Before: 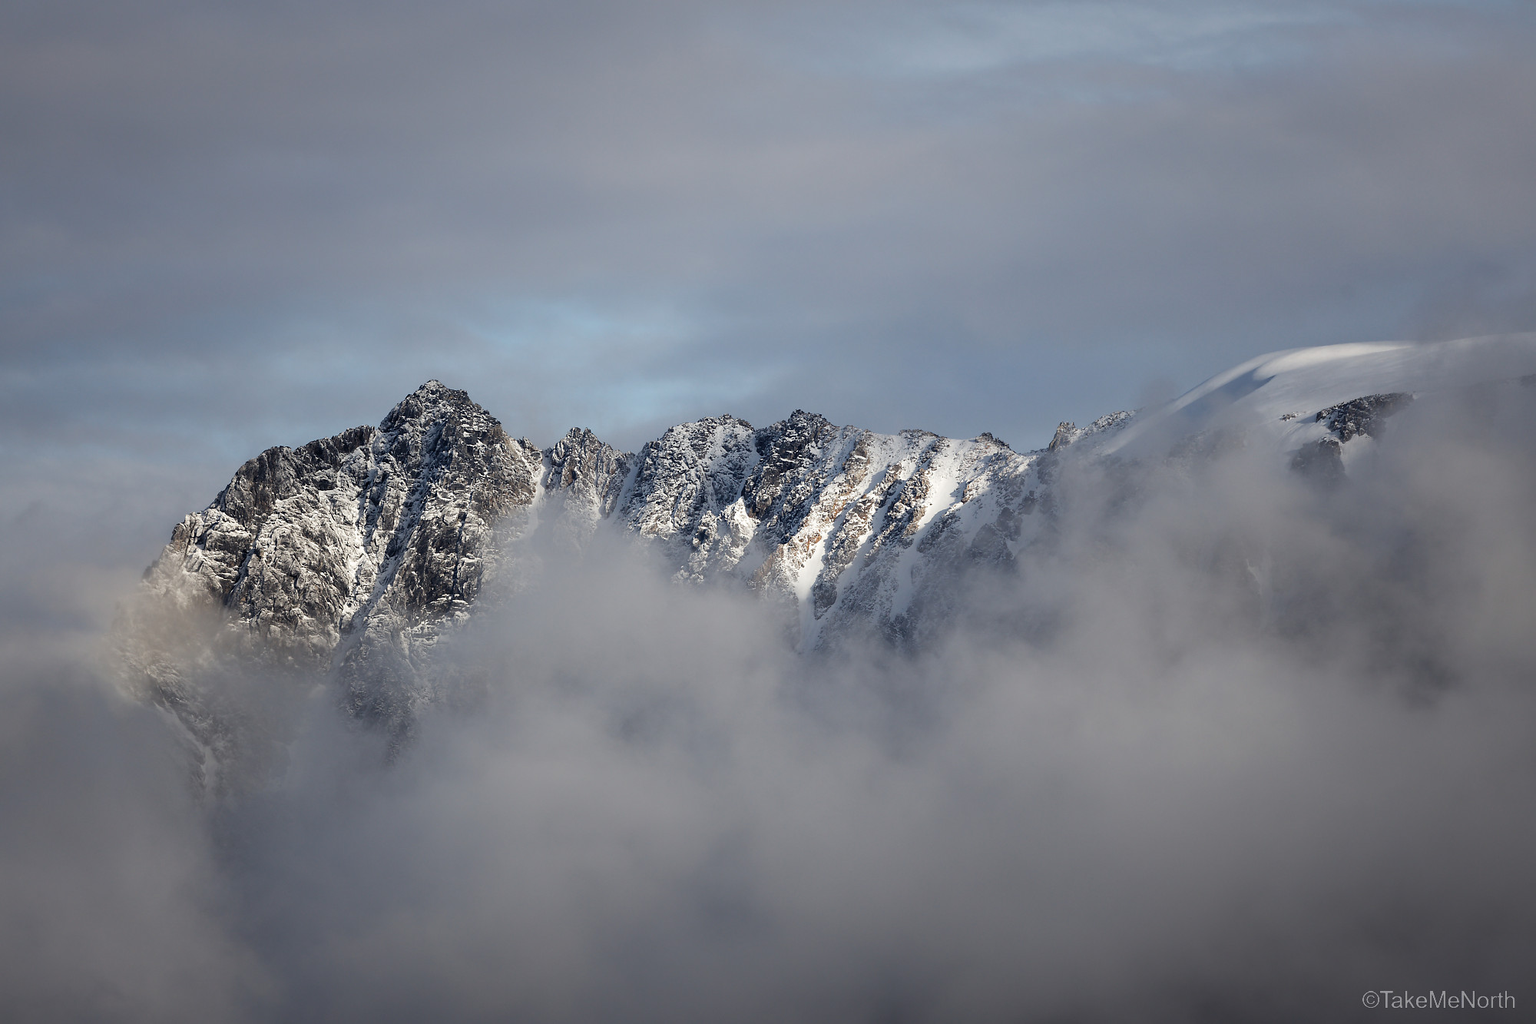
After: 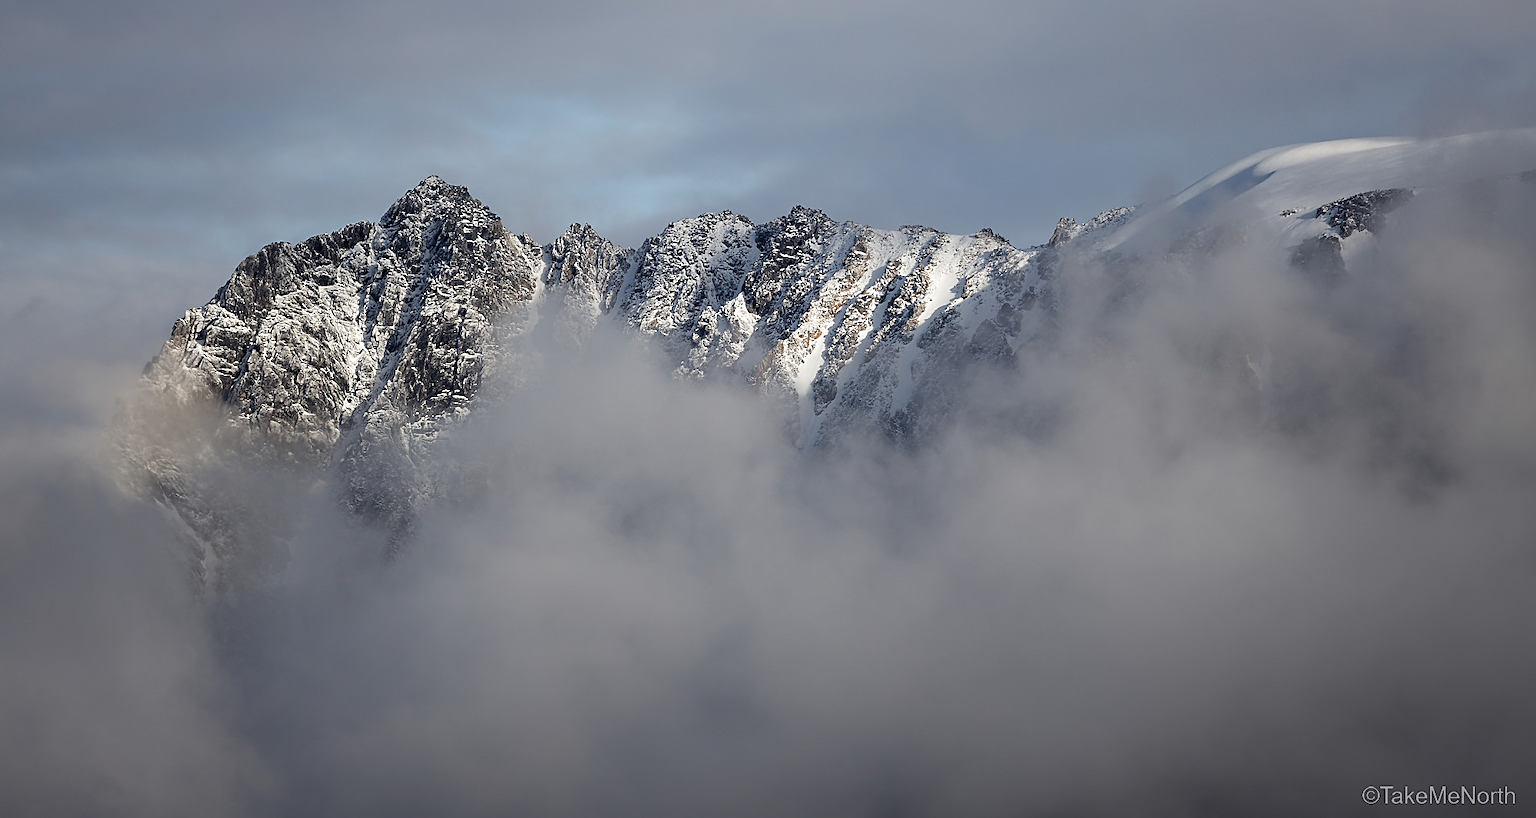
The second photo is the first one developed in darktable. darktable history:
sharpen: on, module defaults
crop and rotate: top 19.961%
